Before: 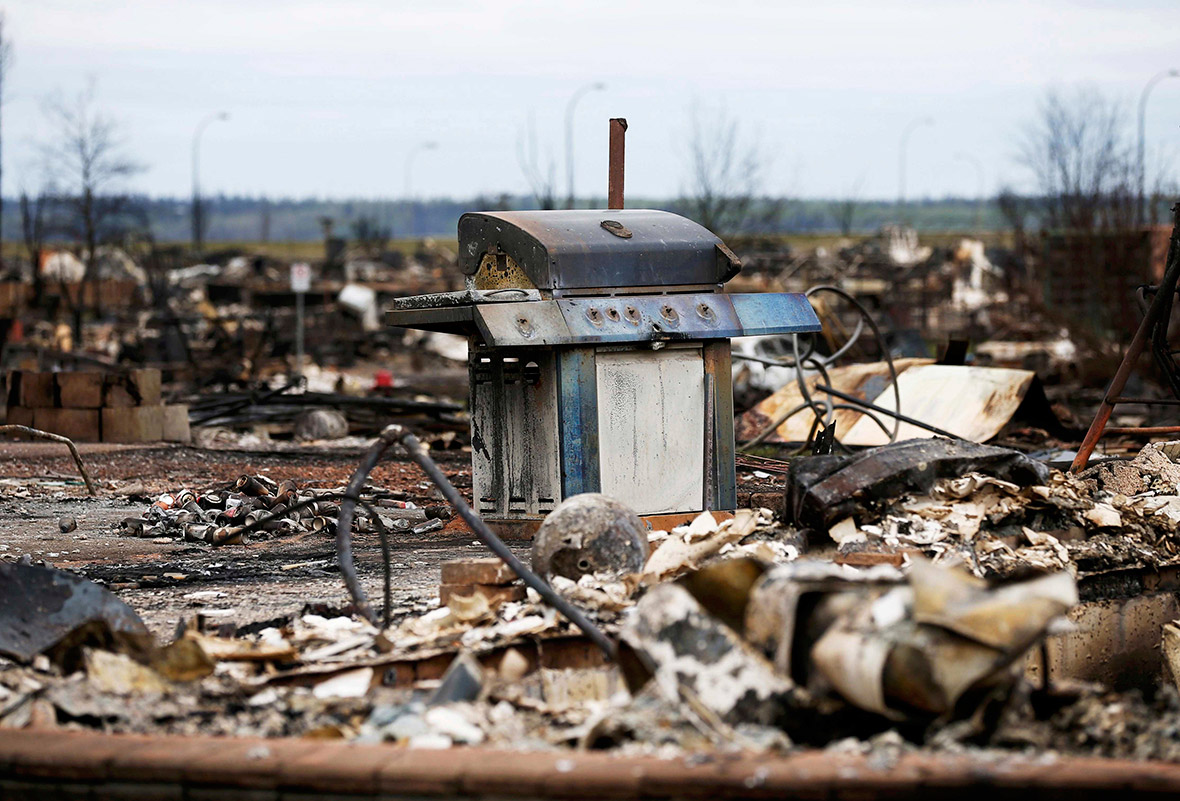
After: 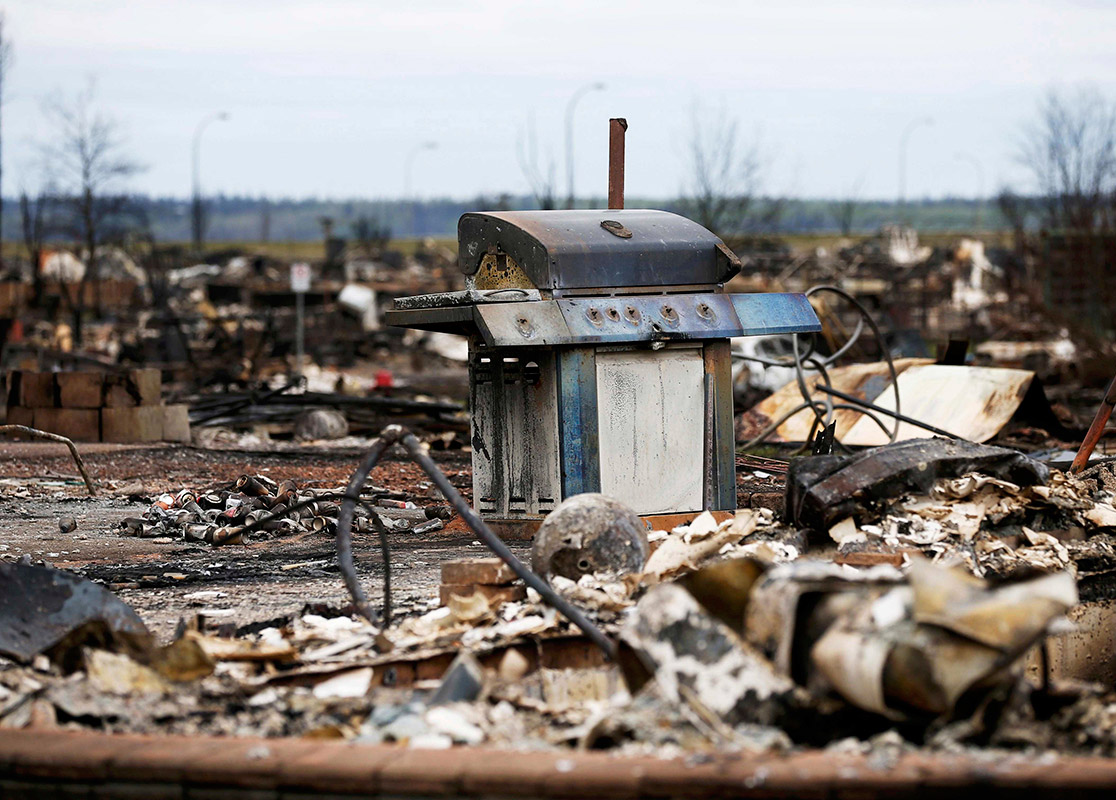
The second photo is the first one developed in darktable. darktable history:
crop and rotate: right 5.407%
